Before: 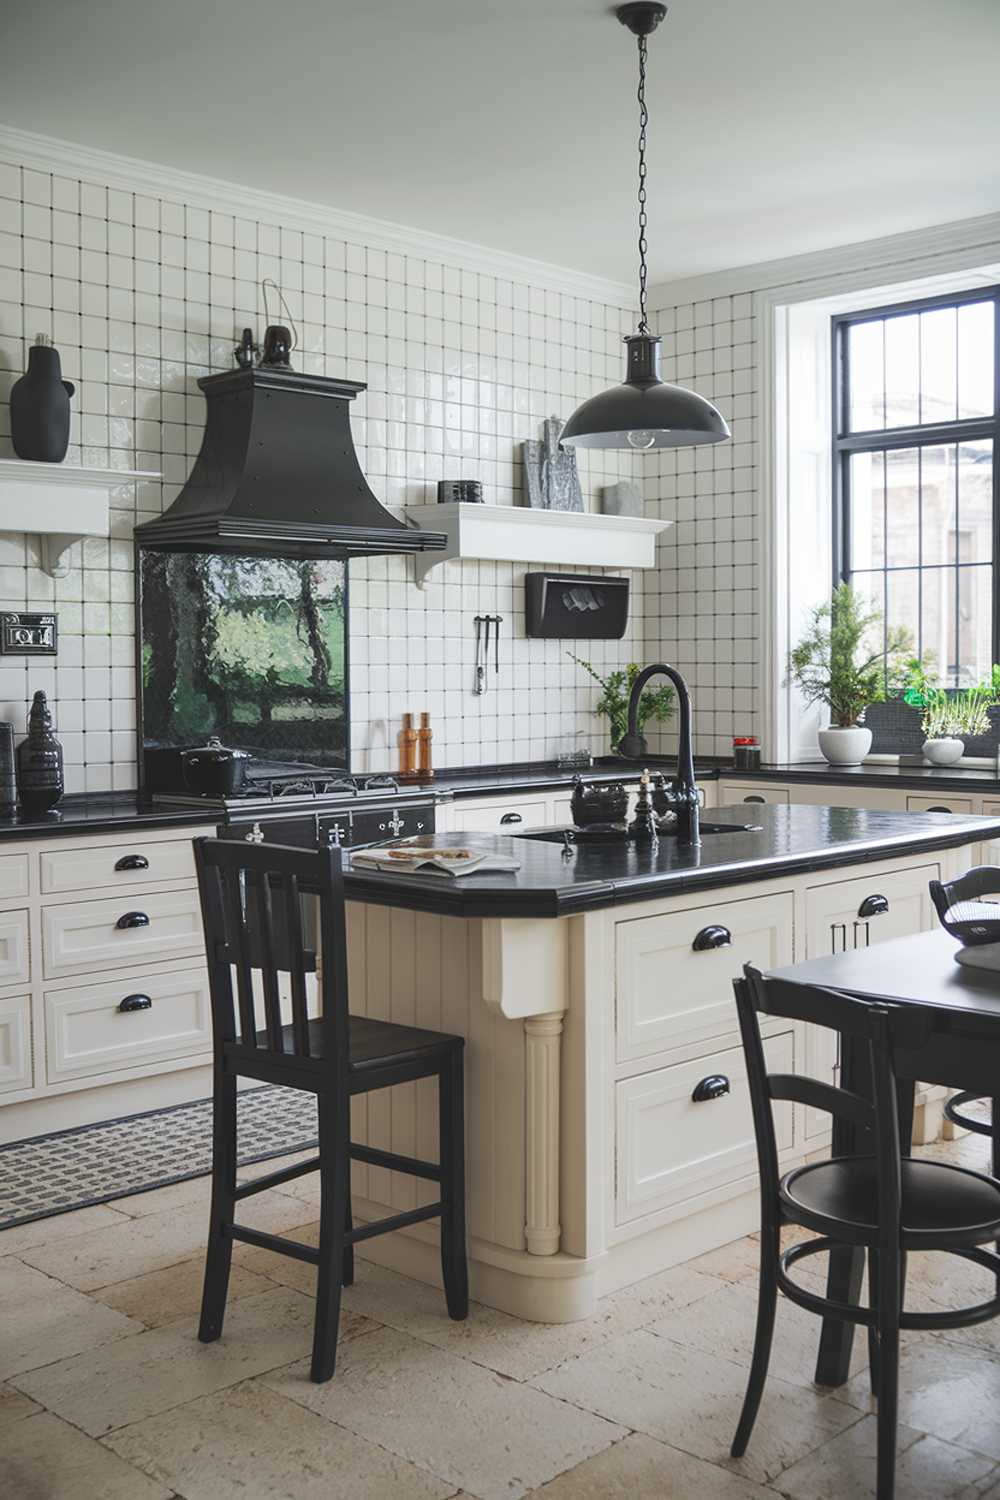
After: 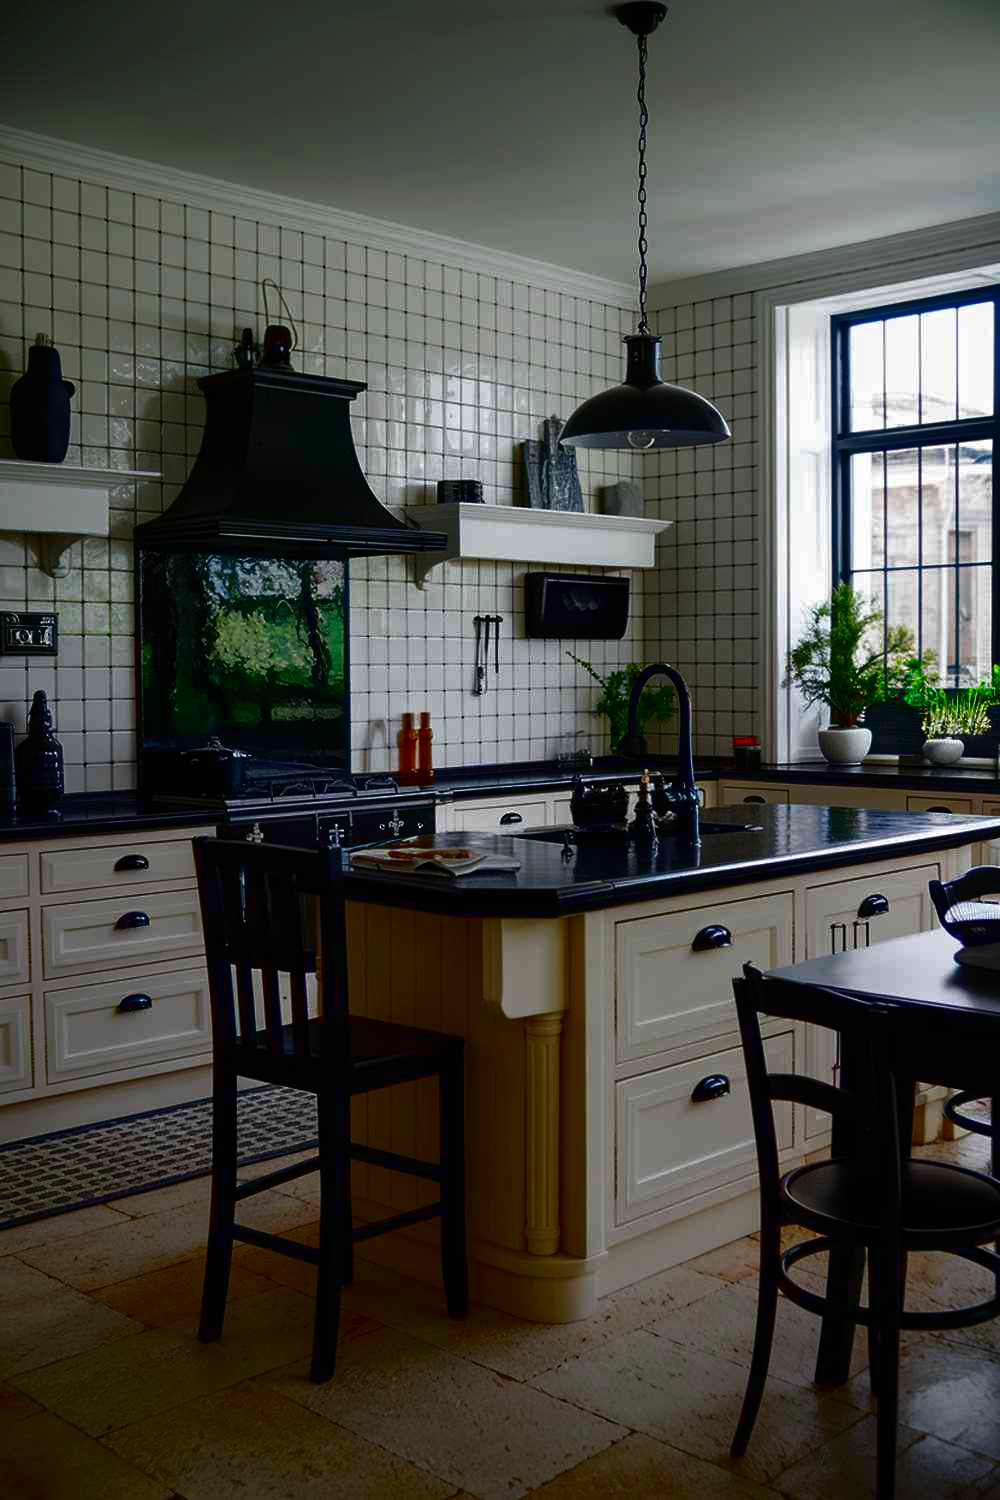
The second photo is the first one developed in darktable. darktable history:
contrast brightness saturation: brightness -0.991, saturation 1
